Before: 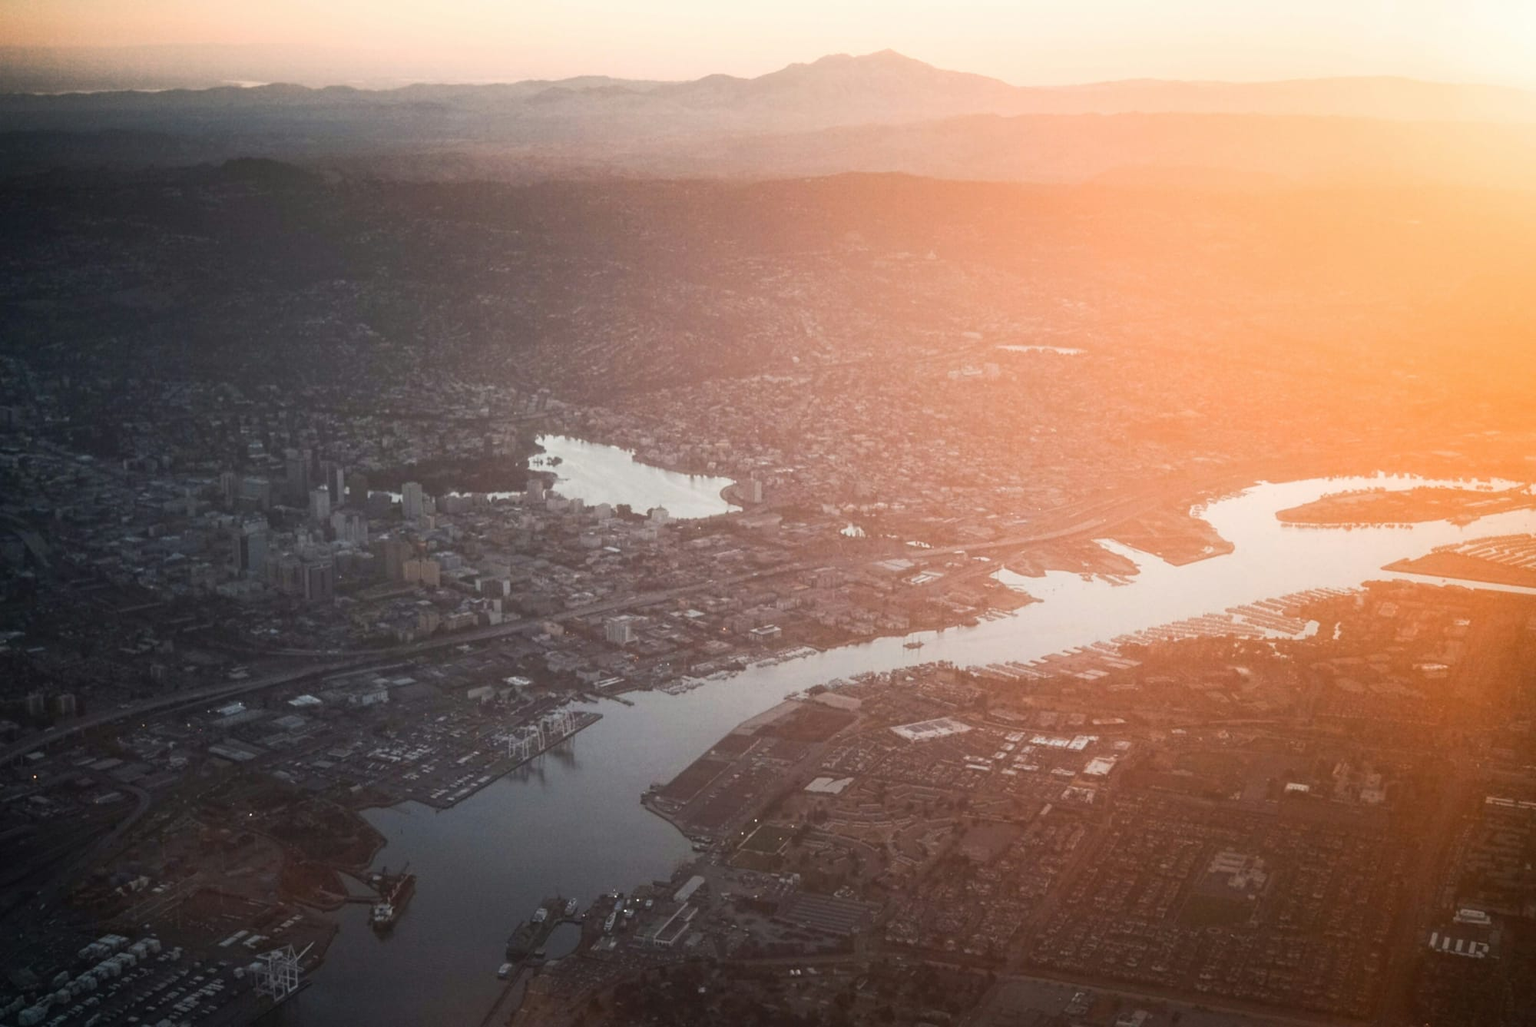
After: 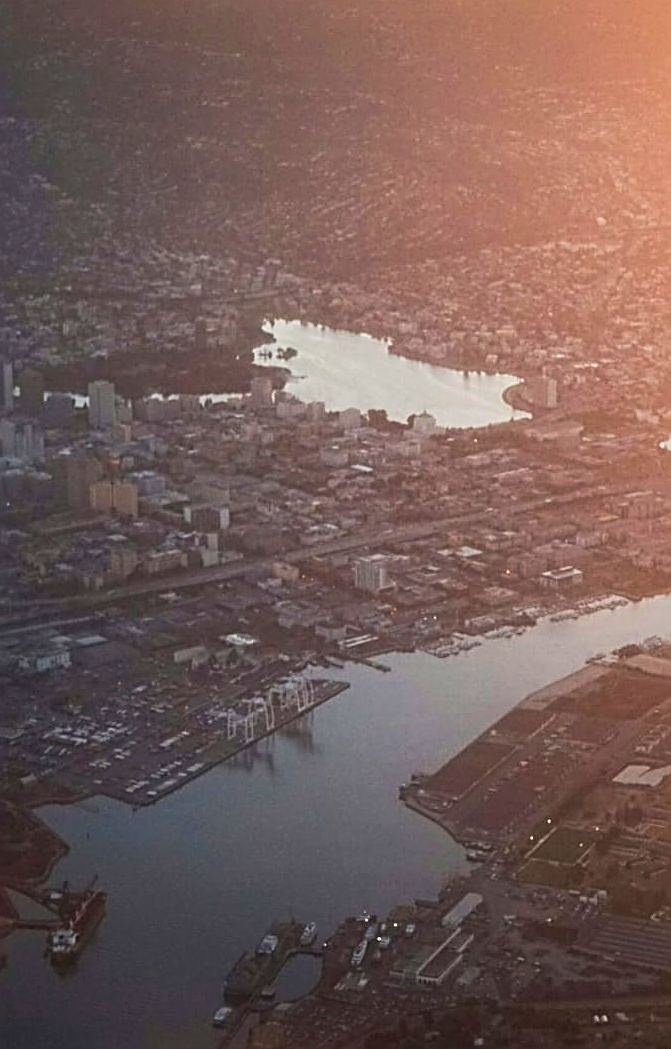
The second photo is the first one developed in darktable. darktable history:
sharpen: radius 2.676, amount 0.669
crop and rotate: left 21.77%, top 18.528%, right 44.676%, bottom 2.997%
velvia: strength 45%
